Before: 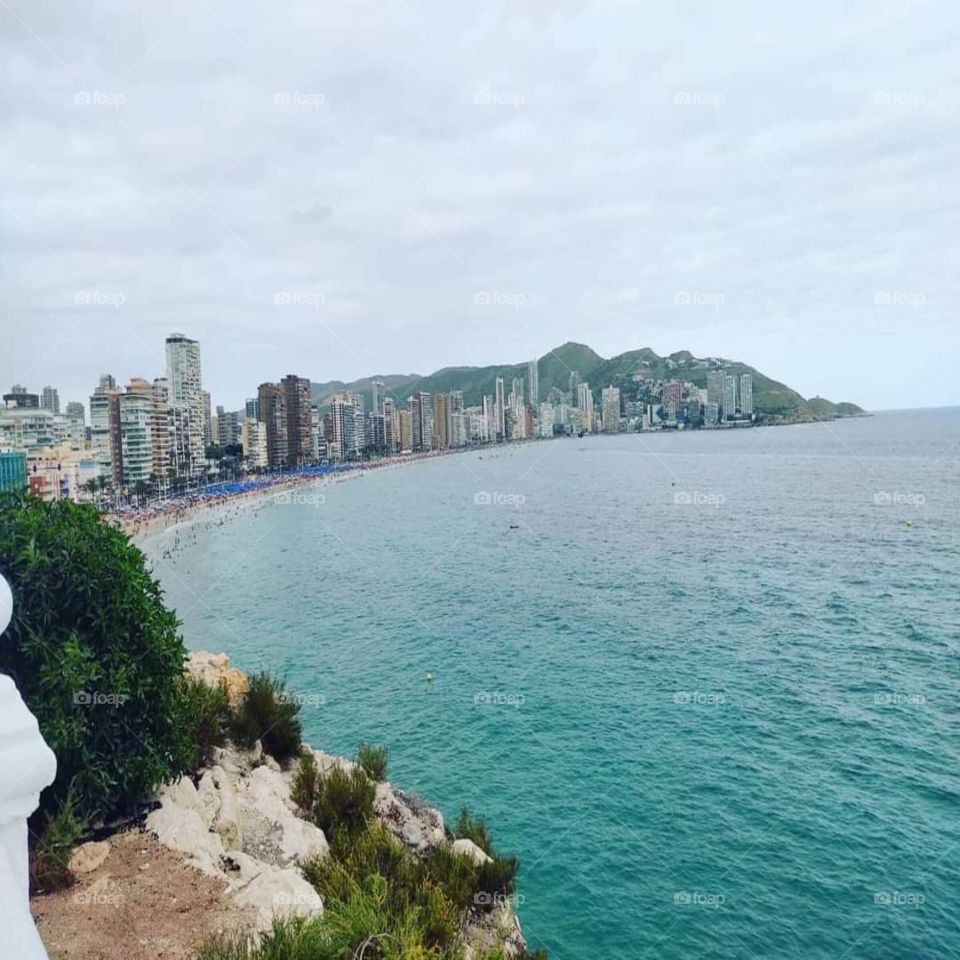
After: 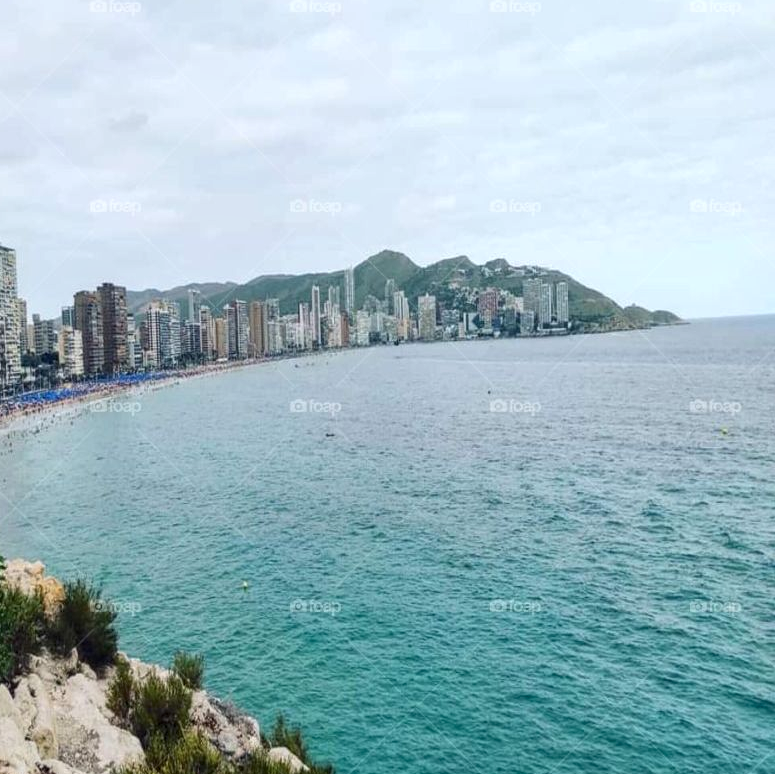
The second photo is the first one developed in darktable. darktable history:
levels: mode automatic
local contrast: on, module defaults
crop: left 19.253%, top 9.593%, right 0.001%, bottom 9.691%
